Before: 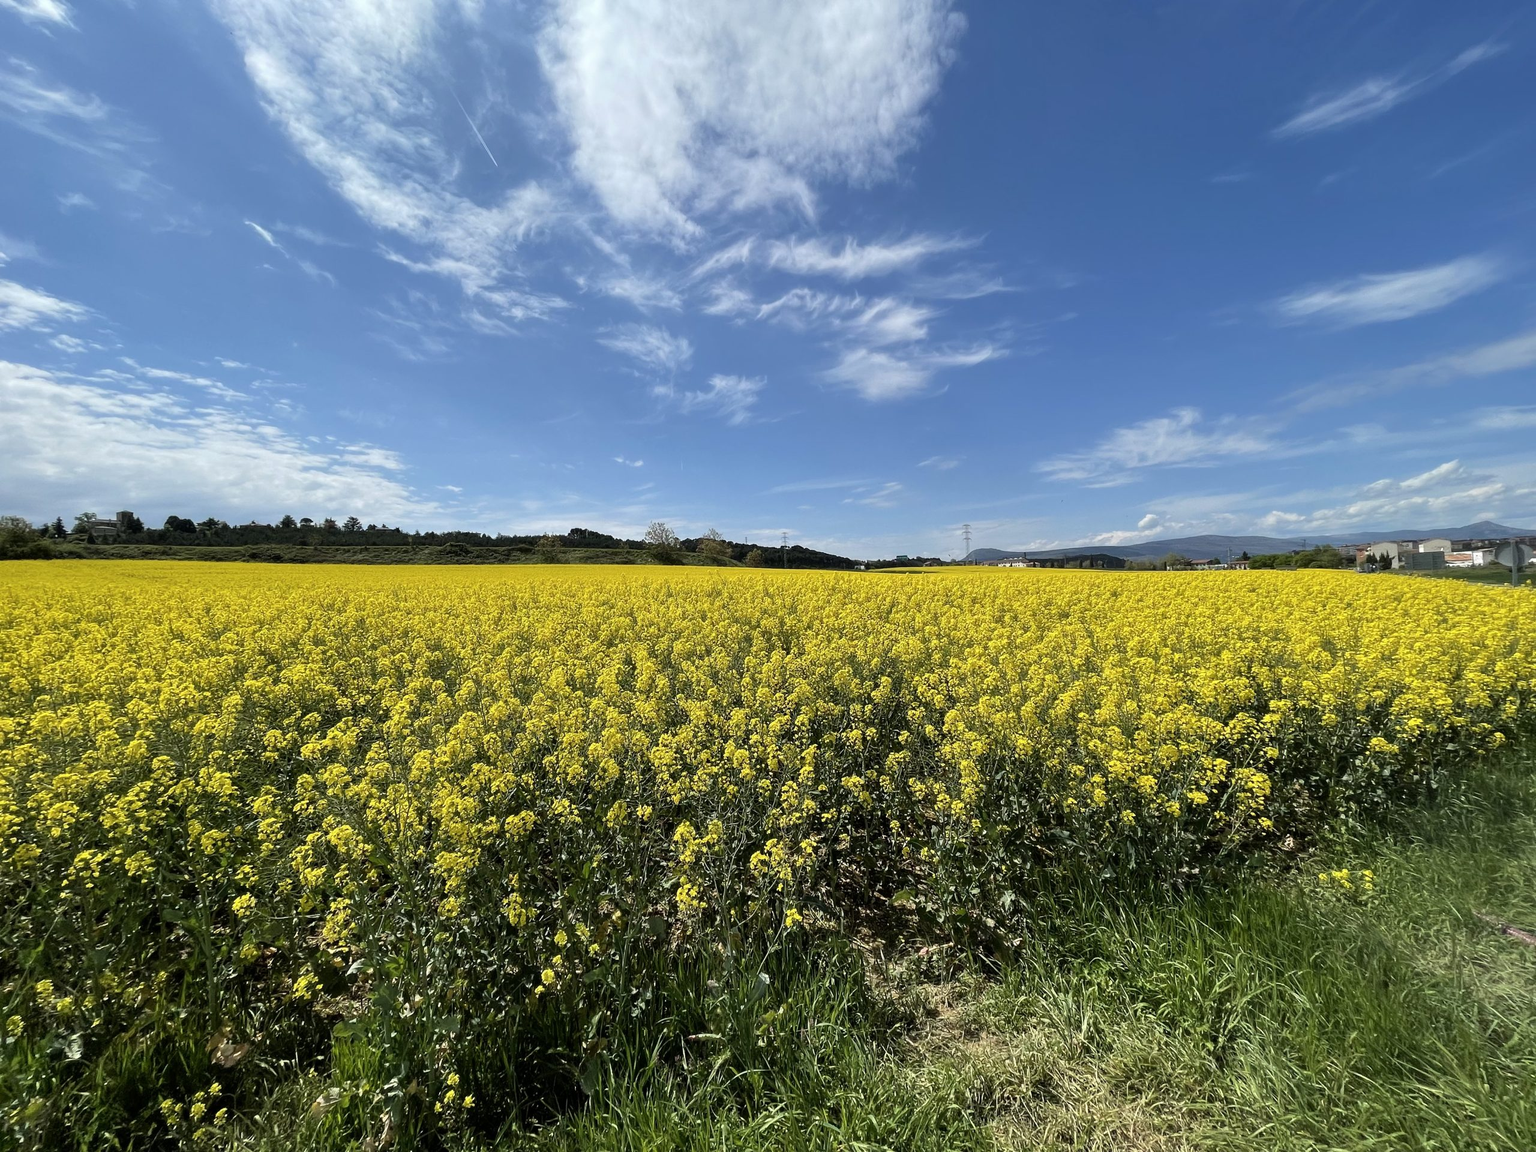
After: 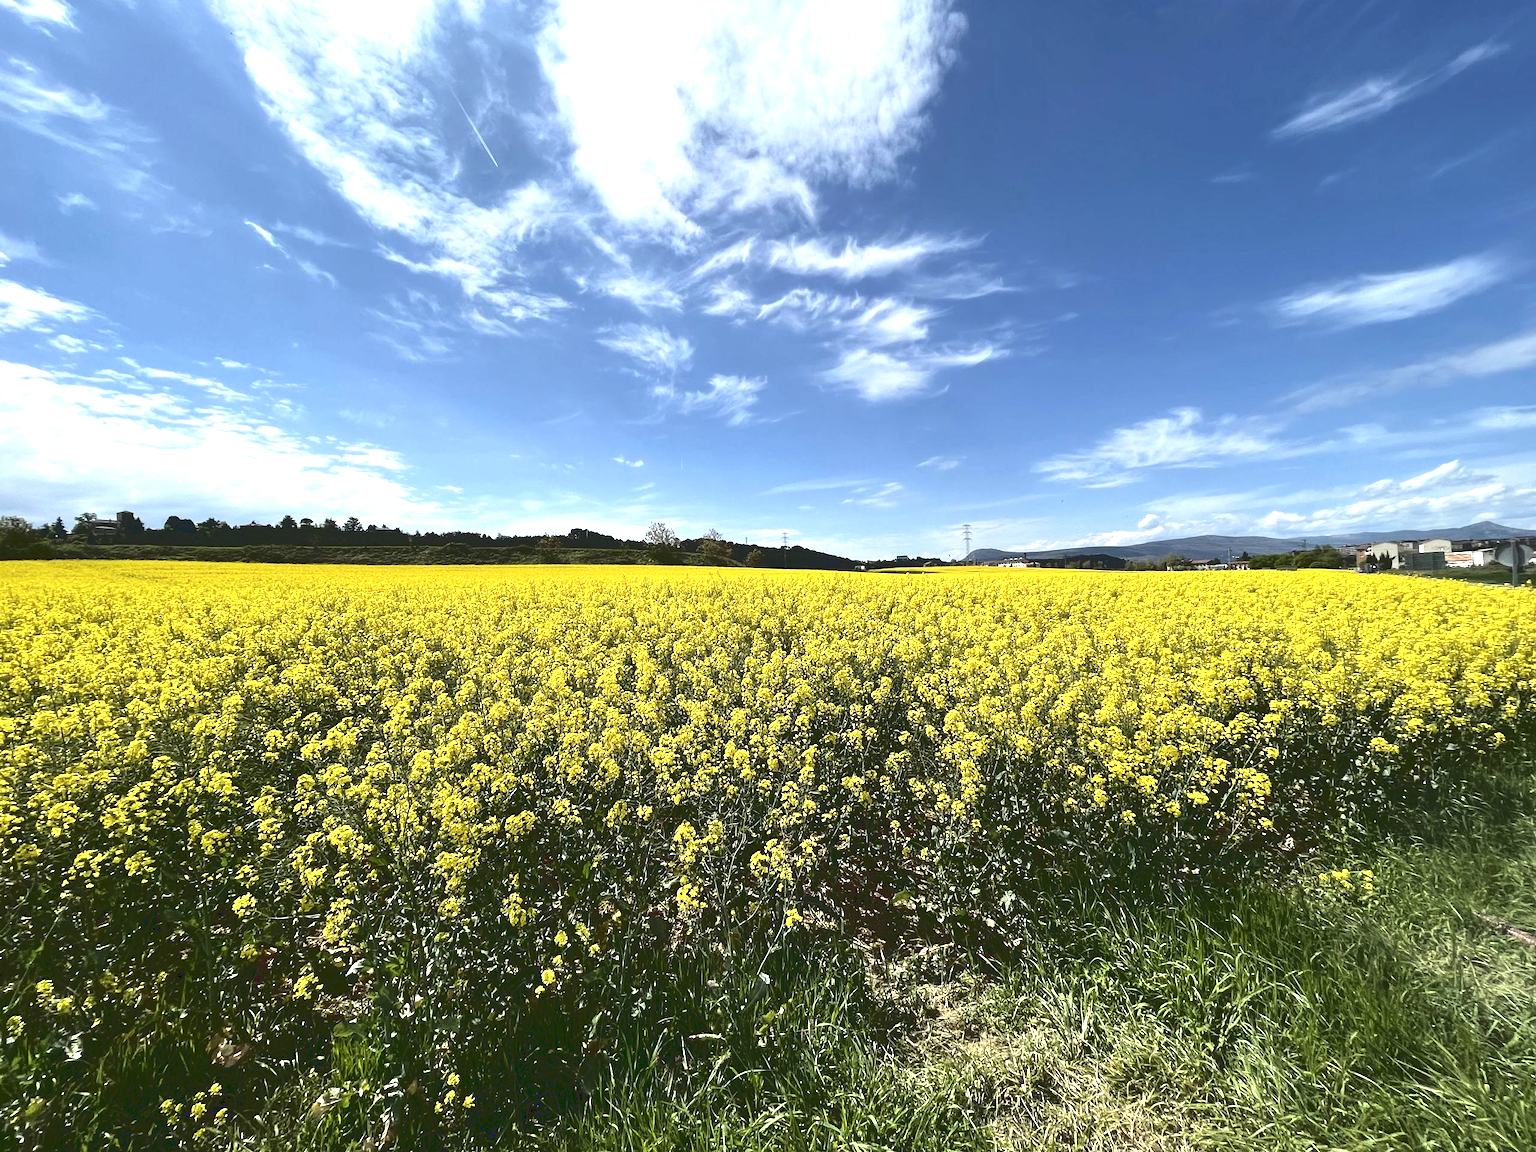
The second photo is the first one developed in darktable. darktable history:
base curve: curves: ch0 [(0, 0.02) (0.083, 0.036) (1, 1)]
exposure: exposure 0.921 EV, compensate highlight preservation false
